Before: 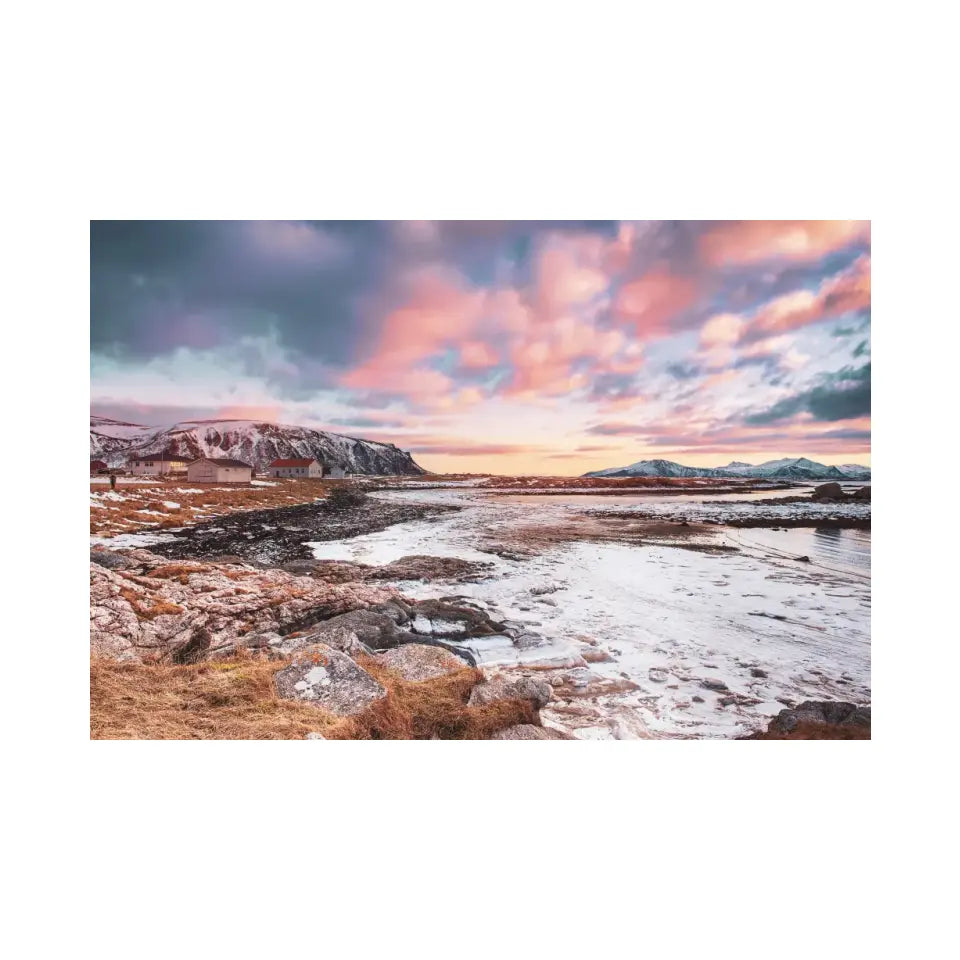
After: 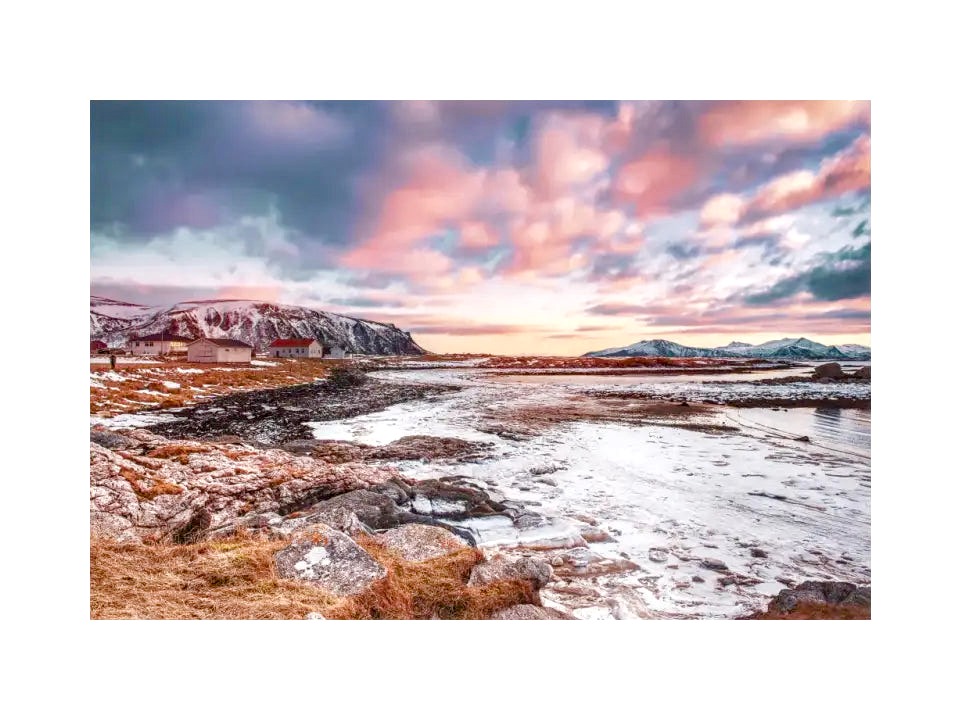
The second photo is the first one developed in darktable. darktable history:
crop and rotate: top 12.5%, bottom 12.5%
exposure: black level correction 0.006, exposure -0.226 EV, compensate highlight preservation false
color balance rgb: perceptual saturation grading › global saturation 20%, perceptual saturation grading › highlights -50%, perceptual saturation grading › shadows 30%, perceptual brilliance grading › global brilliance 10%, perceptual brilliance grading › shadows 15%
local contrast: detail 130%
